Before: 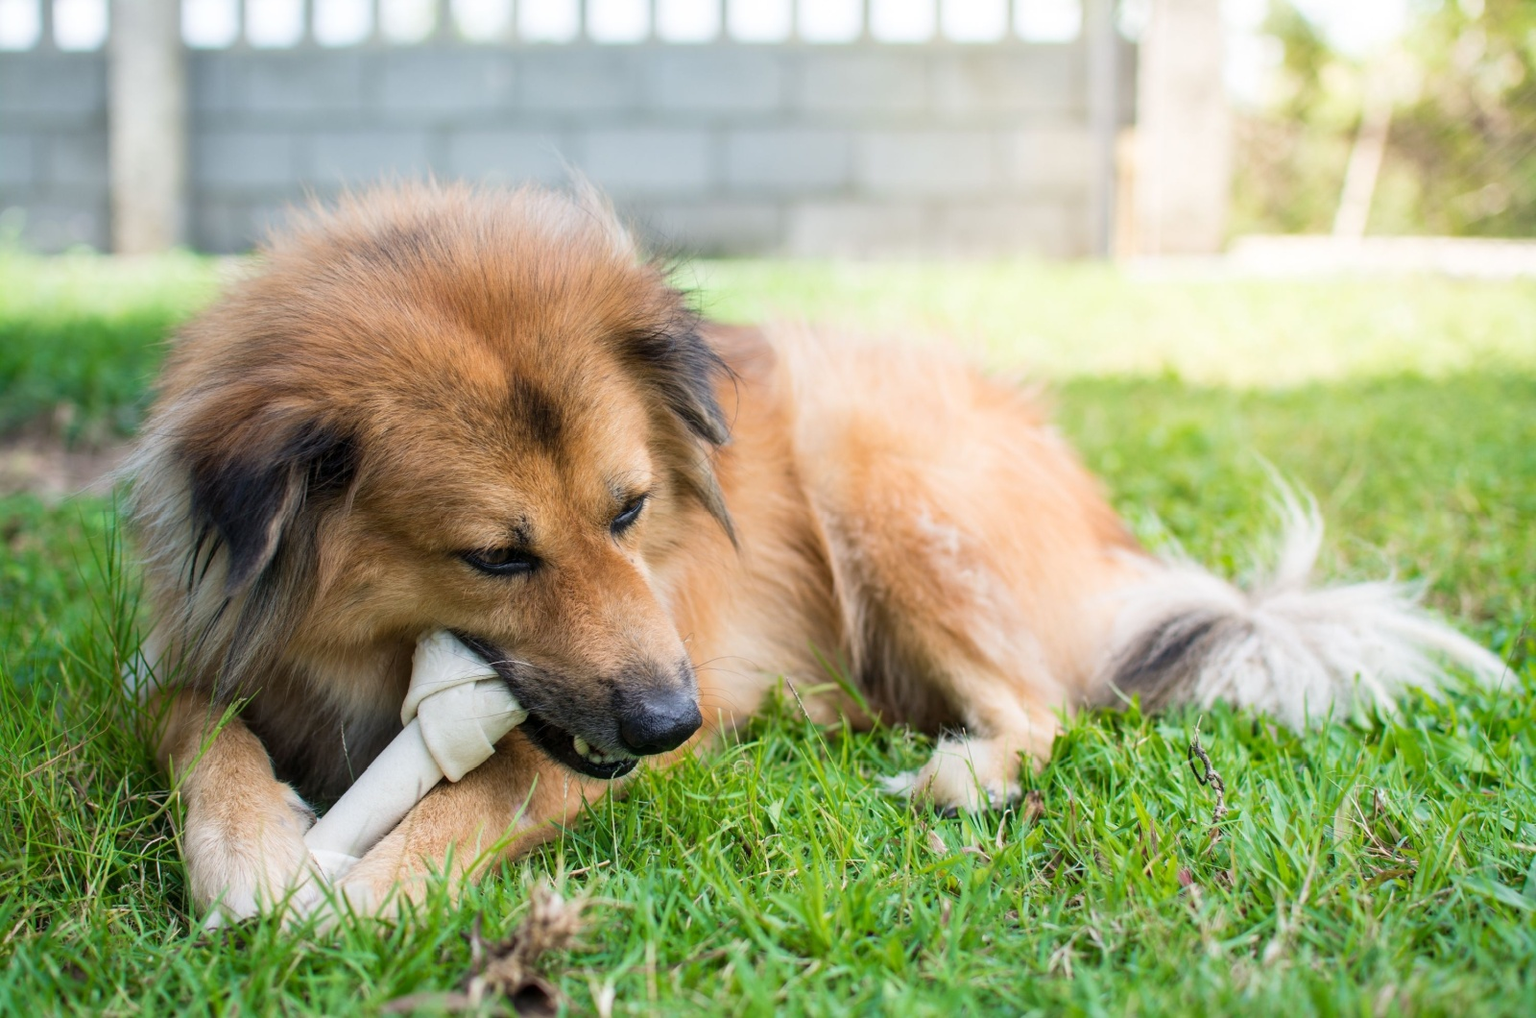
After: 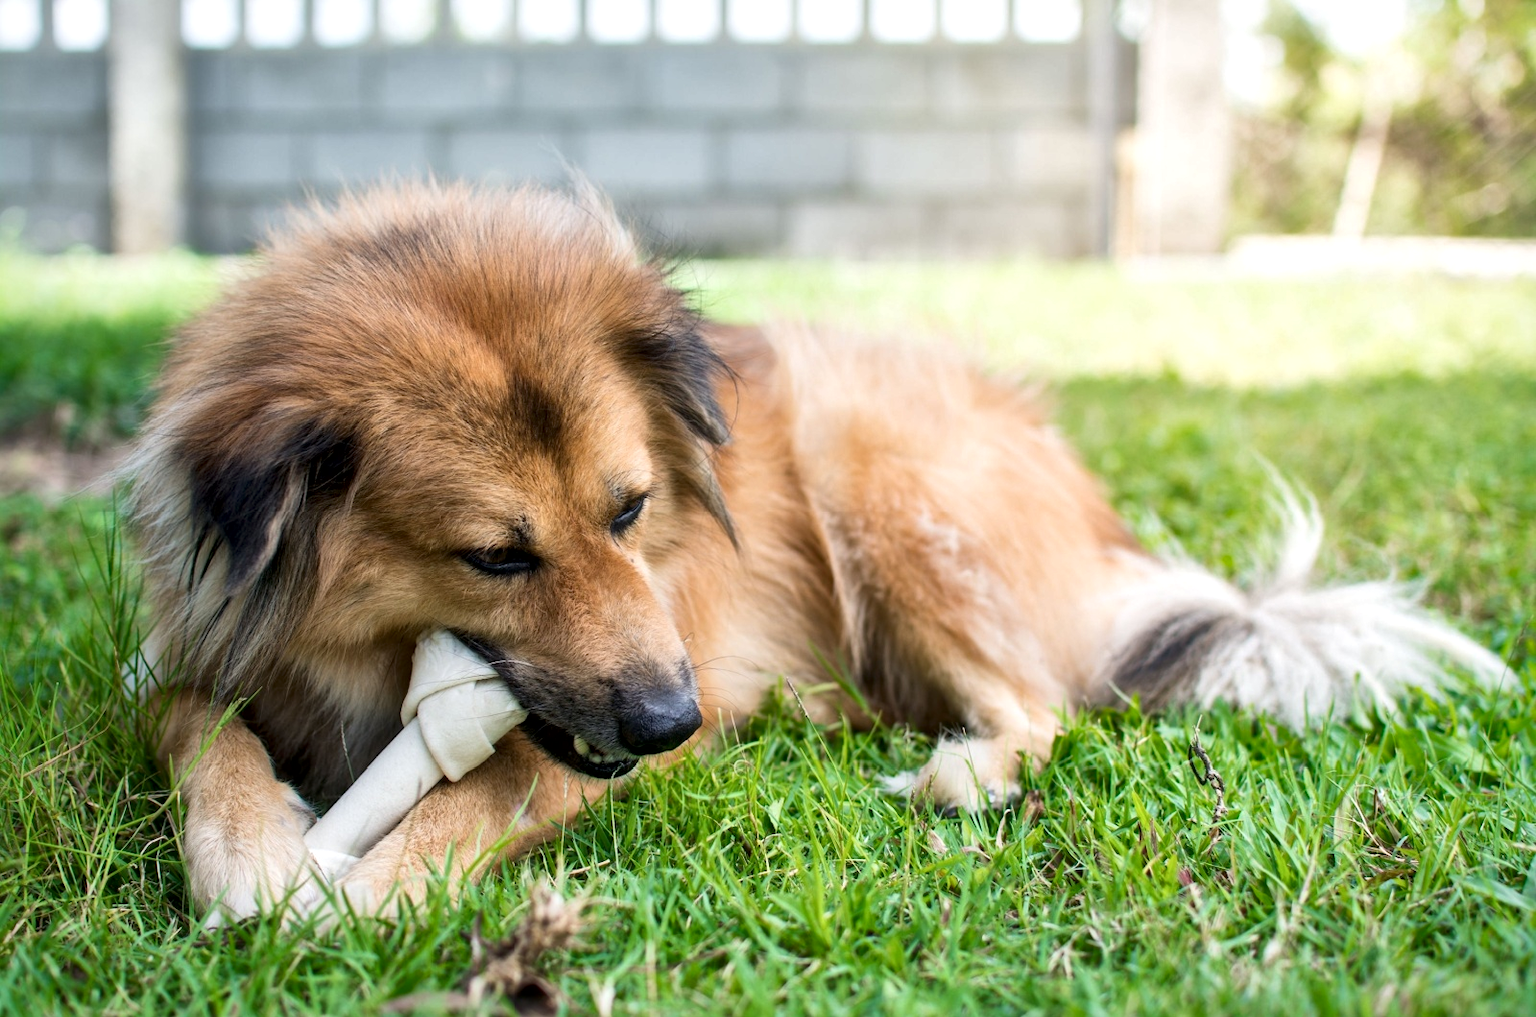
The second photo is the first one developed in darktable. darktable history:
local contrast: mode bilateral grid, contrast 21, coarseness 50, detail 162%, midtone range 0.2
